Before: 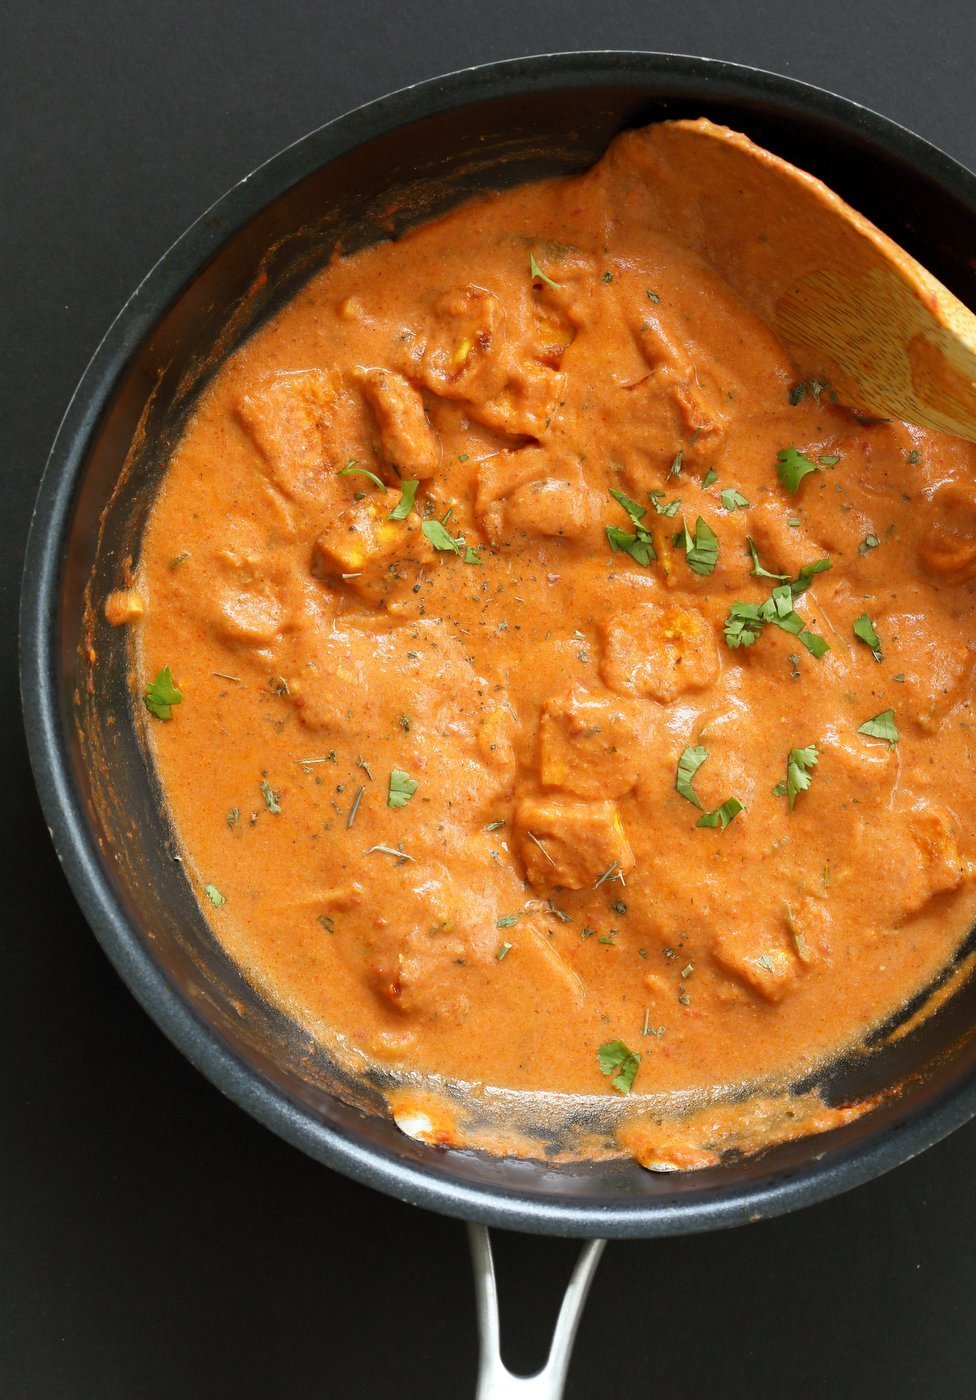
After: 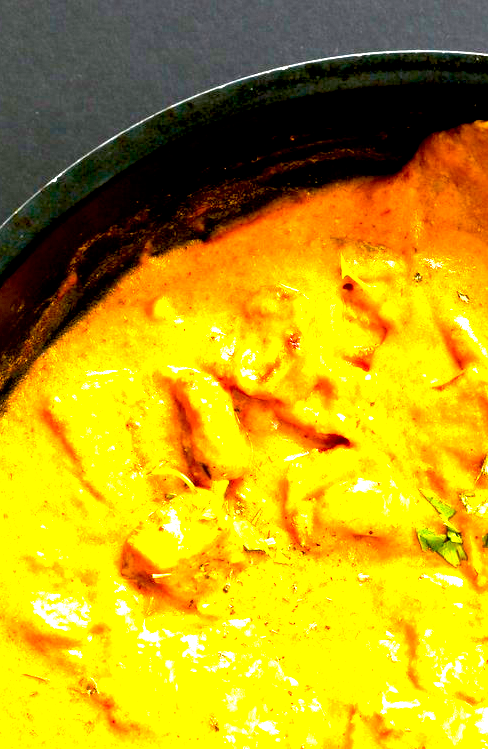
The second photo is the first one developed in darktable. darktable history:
color balance rgb: perceptual saturation grading › global saturation 36.589%, perceptual saturation grading › shadows 34.496%, perceptual brilliance grading › global brilliance 15.665%, perceptual brilliance grading › shadows -35.155%, global vibrance 14.882%
crop: left 19.514%, right 30.389%, bottom 46.475%
exposure: black level correction 0.014, exposure 1.775 EV, compensate exposure bias true, compensate highlight preservation false
